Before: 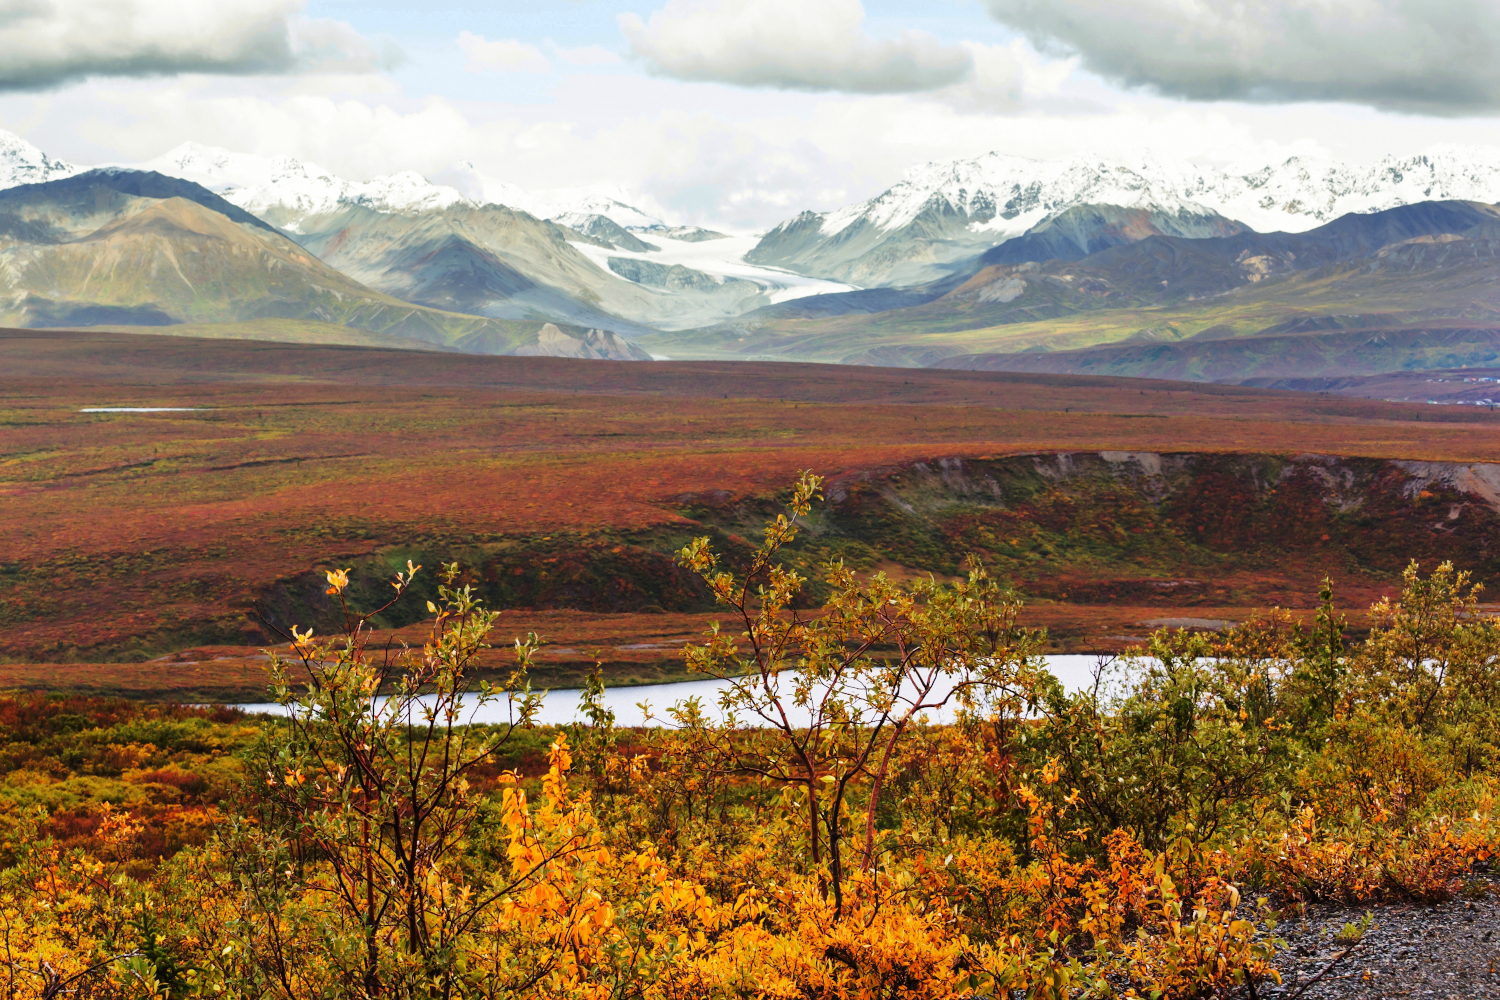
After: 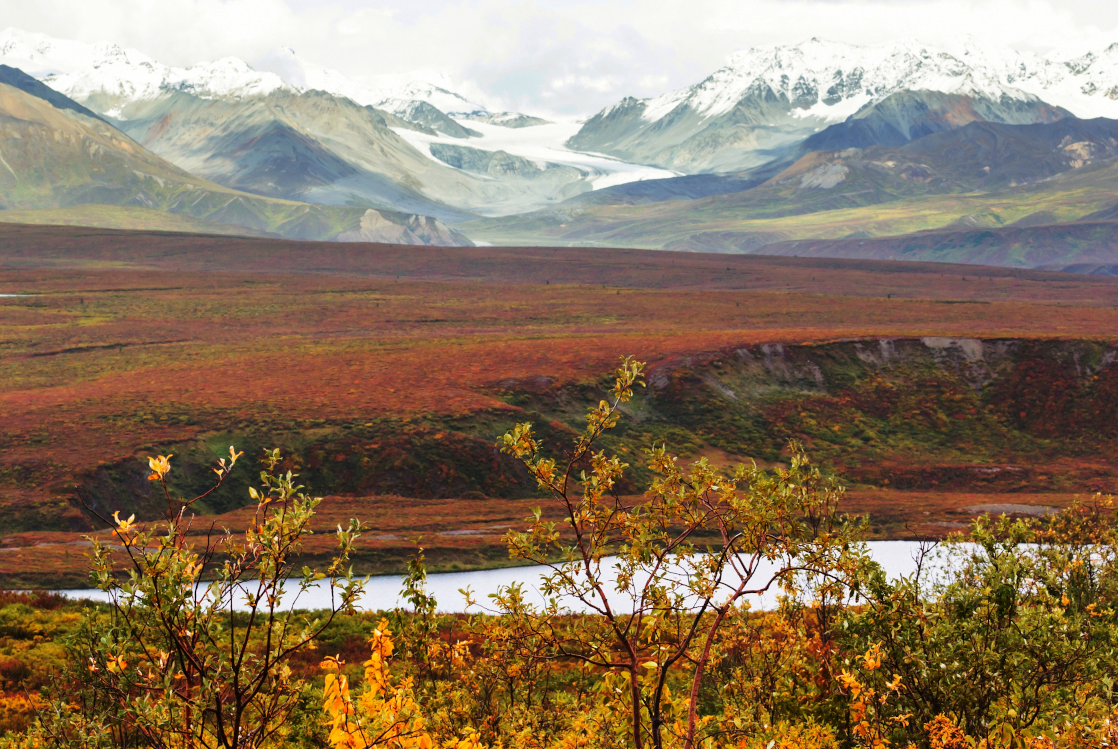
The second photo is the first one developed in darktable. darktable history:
crop and rotate: left 11.925%, top 11.407%, right 13.501%, bottom 13.692%
